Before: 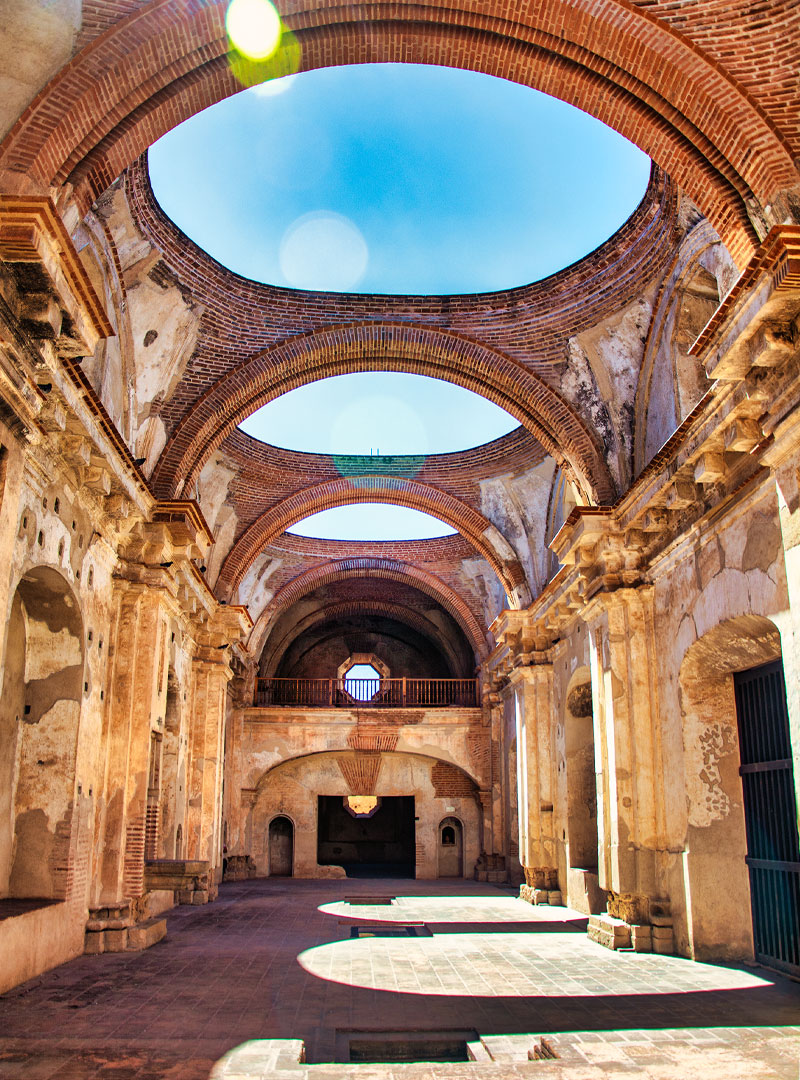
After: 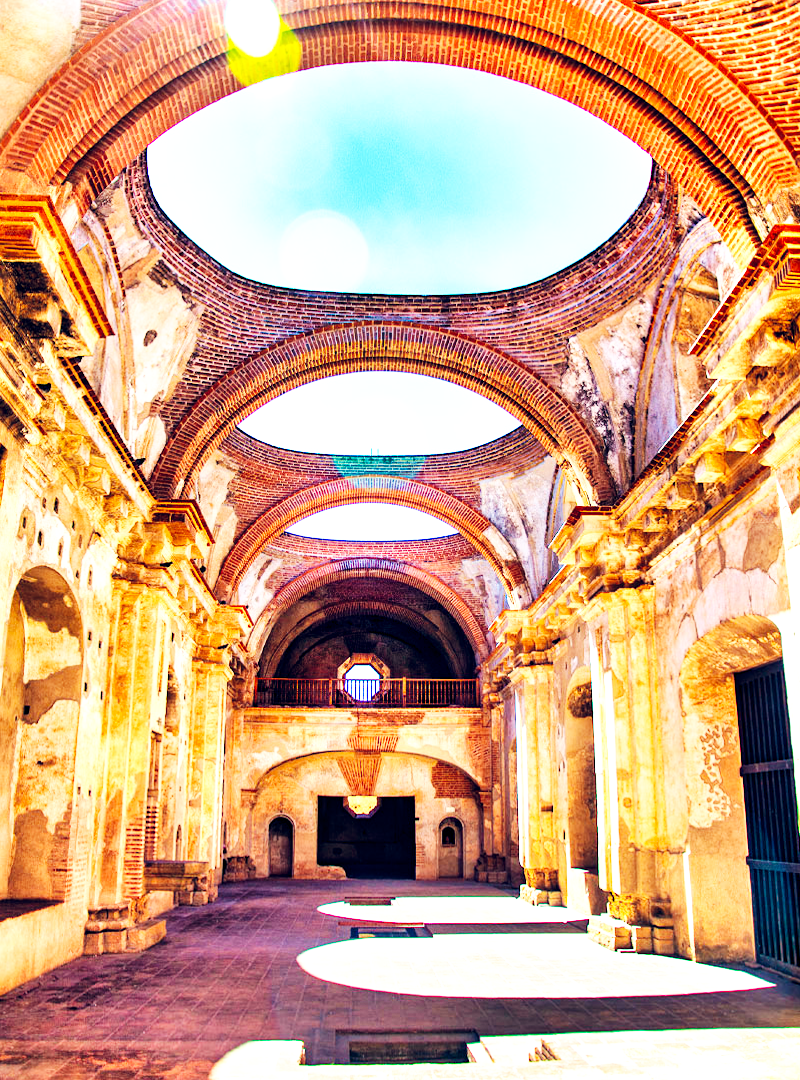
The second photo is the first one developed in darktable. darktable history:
base curve: curves: ch0 [(0, 0) (0.007, 0.004) (0.027, 0.03) (0.046, 0.07) (0.207, 0.54) (0.442, 0.872) (0.673, 0.972) (1, 1)], preserve colors none
local contrast: highlights 100%, shadows 100%, detail 120%, midtone range 0.2
color balance rgb: shadows lift › hue 87.51°, highlights gain › chroma 1.35%, highlights gain › hue 55.1°, global offset › chroma 0.13%, global offset › hue 253.66°, perceptual saturation grading › global saturation 16.38%
lens correction: scale 1, crop 1, focal 35, aperture 2.5, distance 1000, camera "Canon EOS 5D Mark III", lens "Sigma 35mm f/1.4 DG HSM"
